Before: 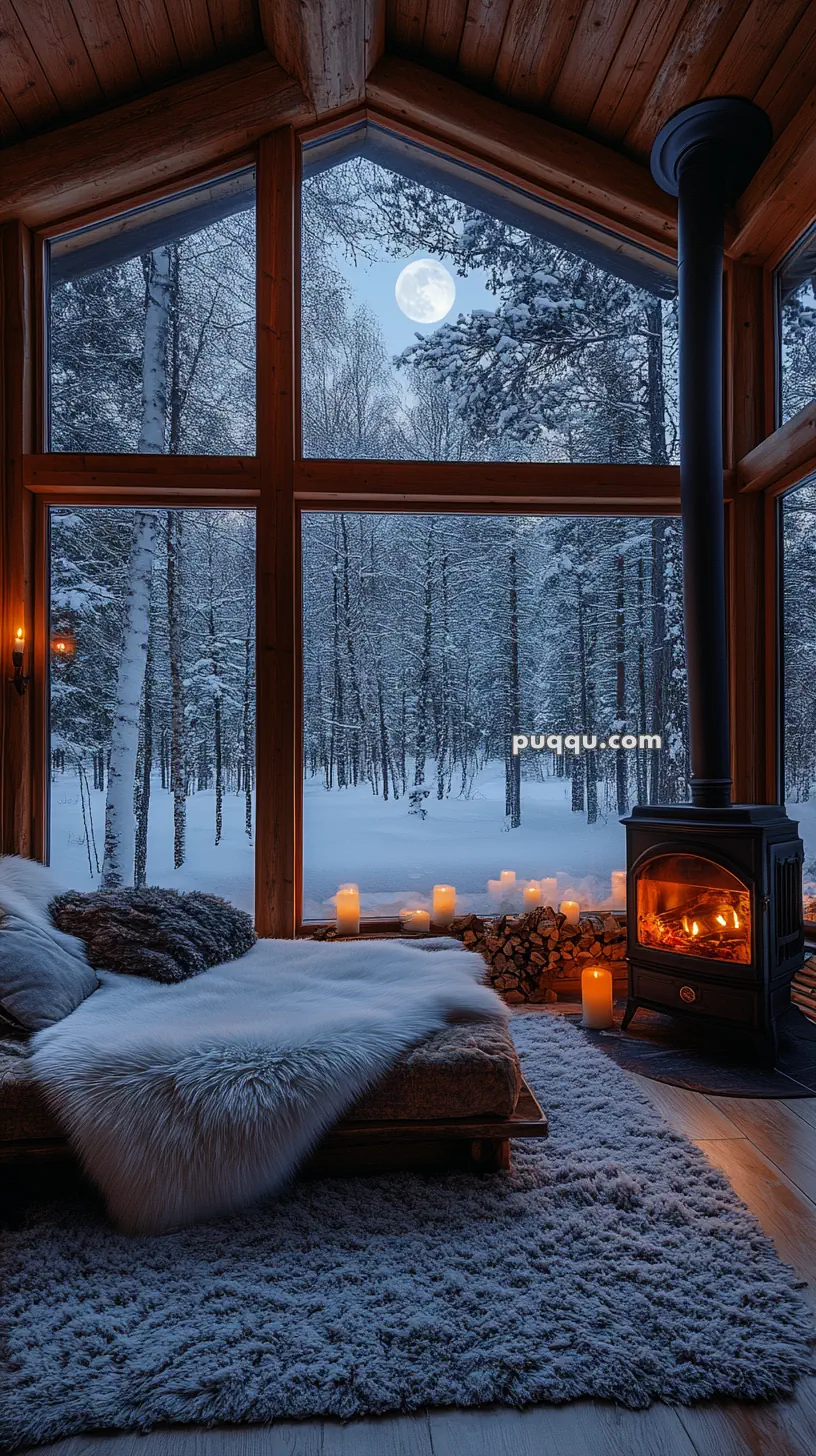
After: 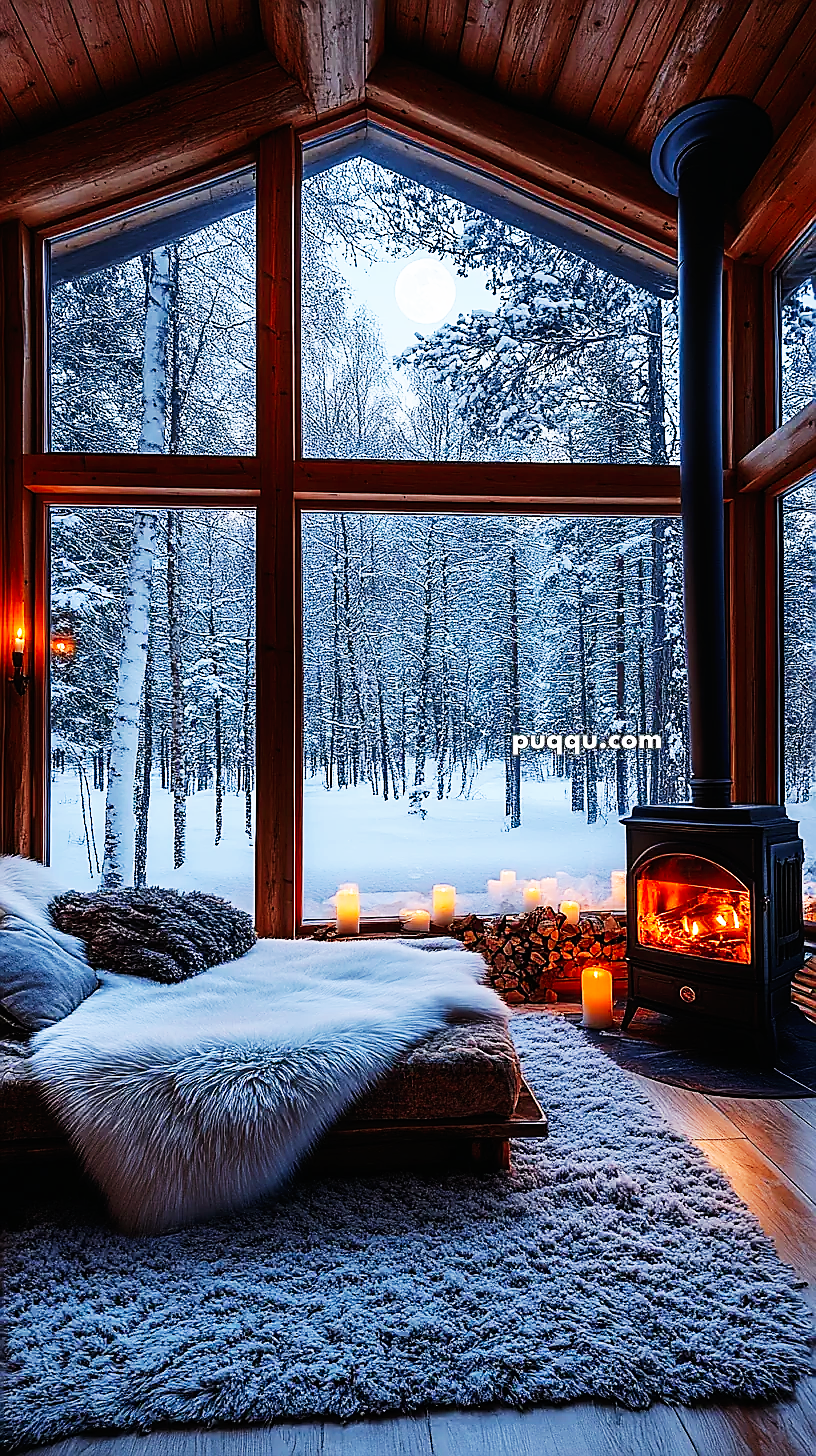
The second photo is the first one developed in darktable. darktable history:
sharpen: radius 1.422, amount 1.238, threshold 0.826
base curve: curves: ch0 [(0, 0) (0.007, 0.004) (0.027, 0.03) (0.046, 0.07) (0.207, 0.54) (0.442, 0.872) (0.673, 0.972) (1, 1)], preserve colors none
